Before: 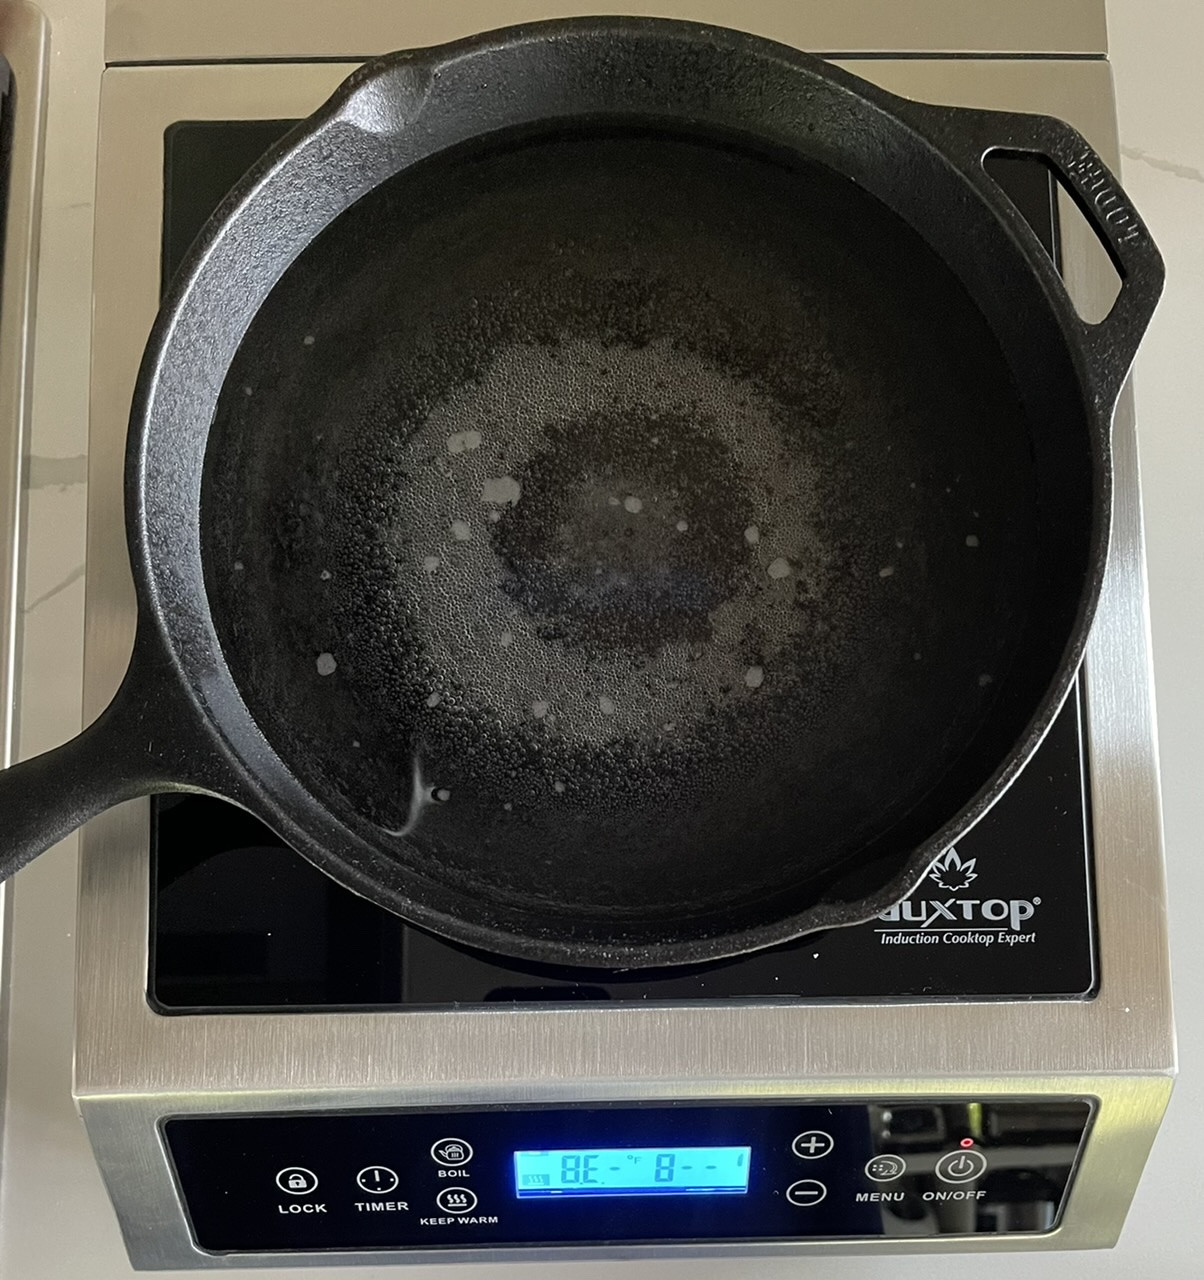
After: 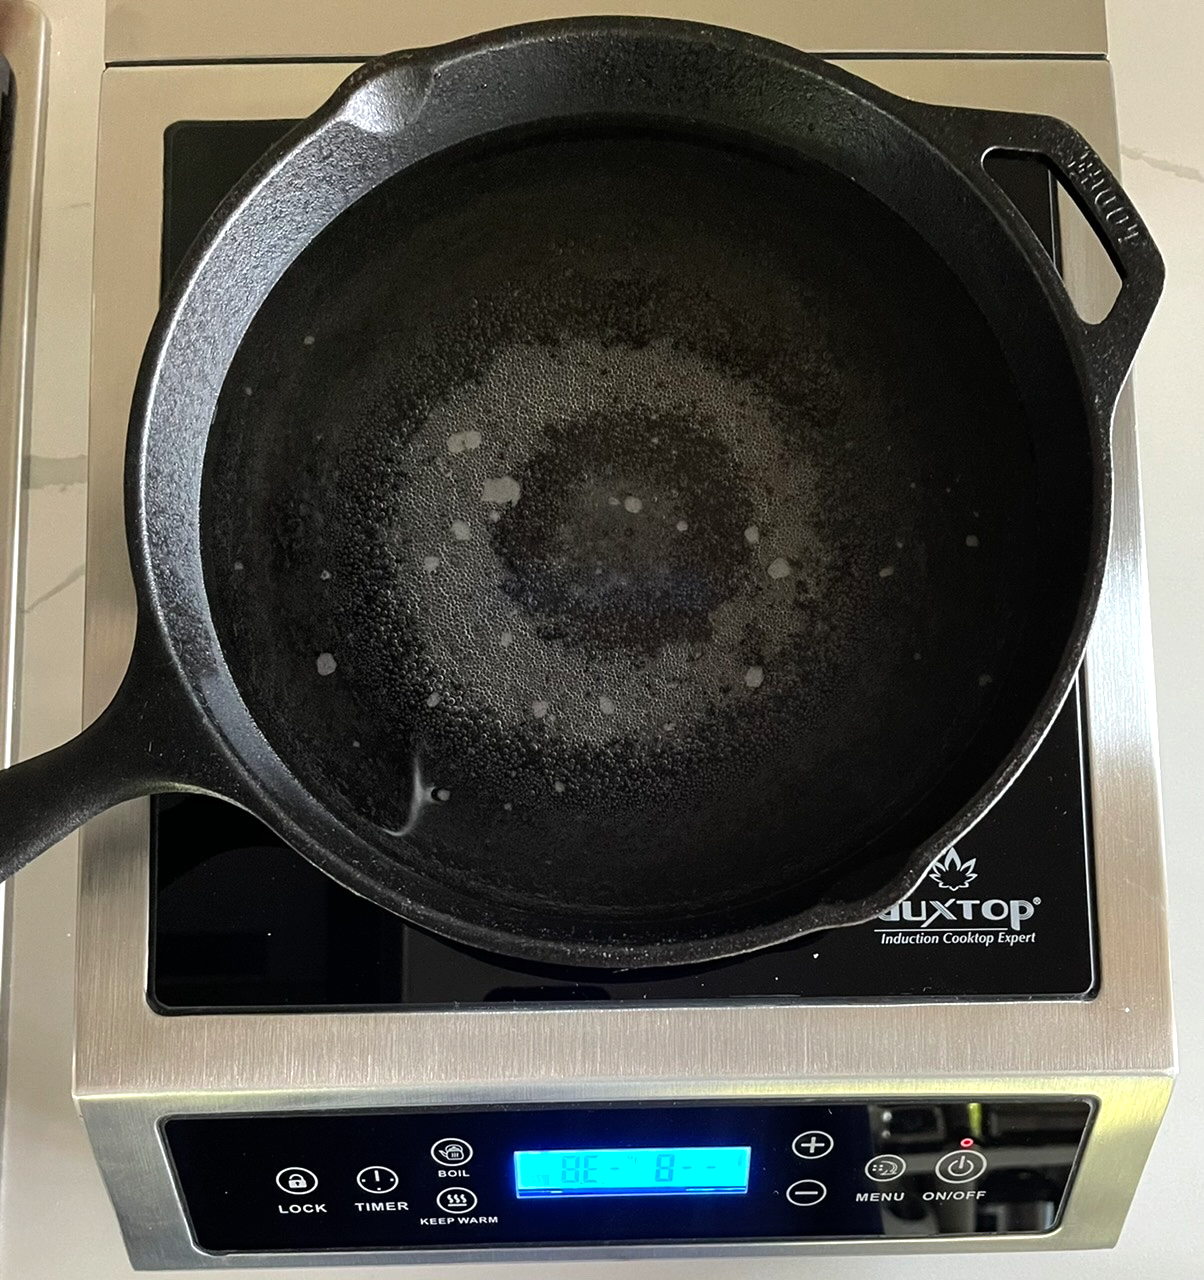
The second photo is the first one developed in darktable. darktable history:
tone equalizer: -8 EV -0.41 EV, -7 EV -0.354 EV, -6 EV -0.296 EV, -5 EV -0.223 EV, -3 EV 0.232 EV, -2 EV 0.315 EV, -1 EV 0.409 EV, +0 EV 0.439 EV, edges refinement/feathering 500, mask exposure compensation -1.57 EV, preserve details no
